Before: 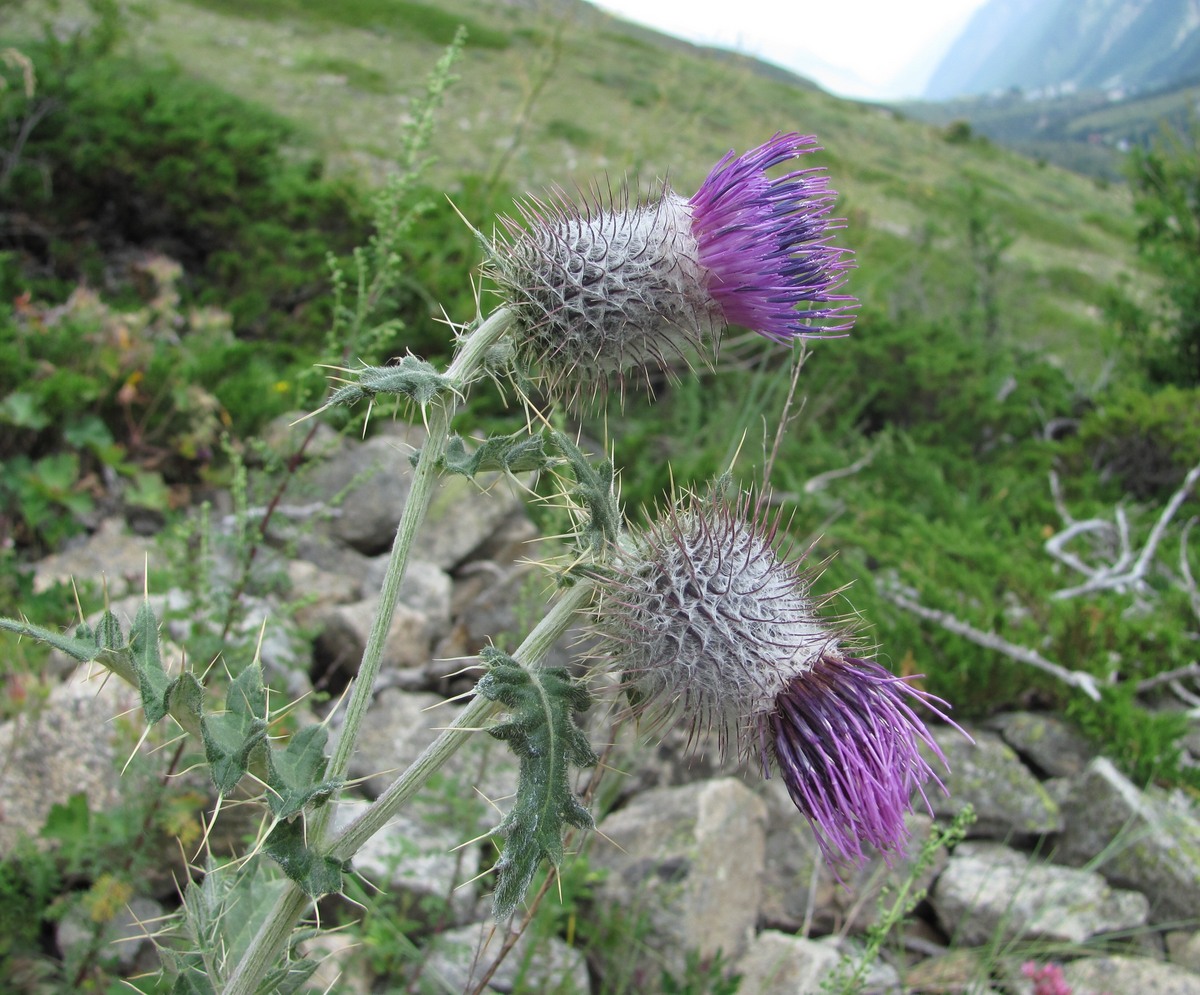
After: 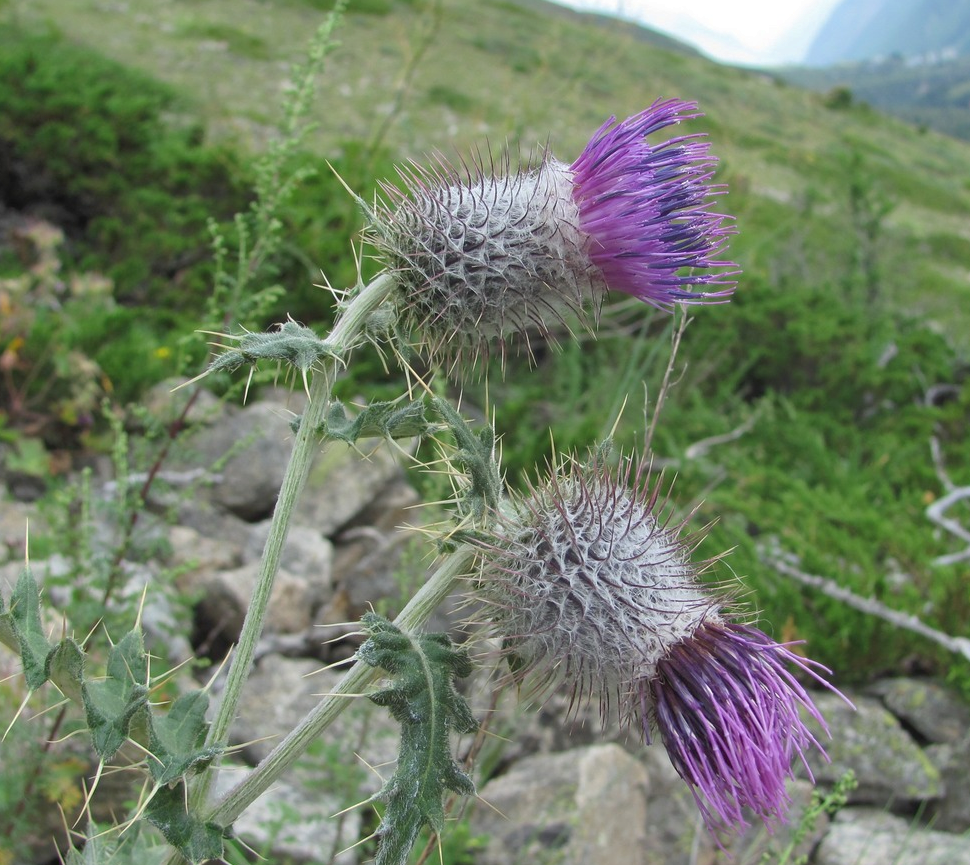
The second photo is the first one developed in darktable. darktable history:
shadows and highlights: on, module defaults
crop: left 9.929%, top 3.475%, right 9.188%, bottom 9.529%
